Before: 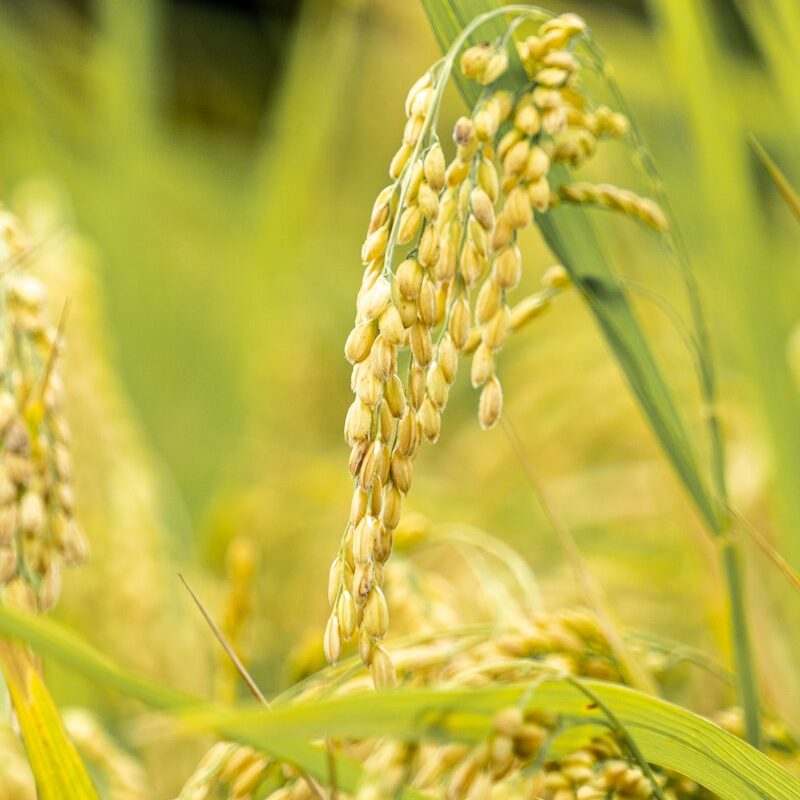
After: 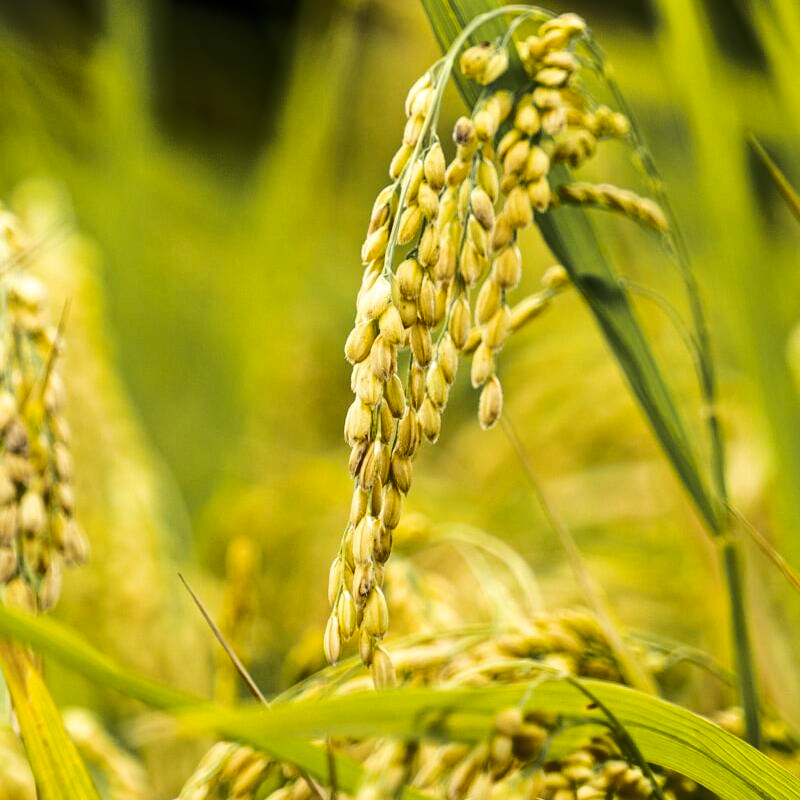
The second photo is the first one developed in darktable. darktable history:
color balance rgb: shadows lift › luminance -9.274%, linear chroma grading › shadows 18.825%, linear chroma grading › highlights 2.298%, linear chroma grading › mid-tones 10.193%, perceptual saturation grading › global saturation 9.819%, perceptual brilliance grading › highlights 1.952%, perceptual brilliance grading › mid-tones -49.511%, perceptual brilliance grading › shadows -50.07%, global vibrance 20%
contrast brightness saturation: saturation -0.064
